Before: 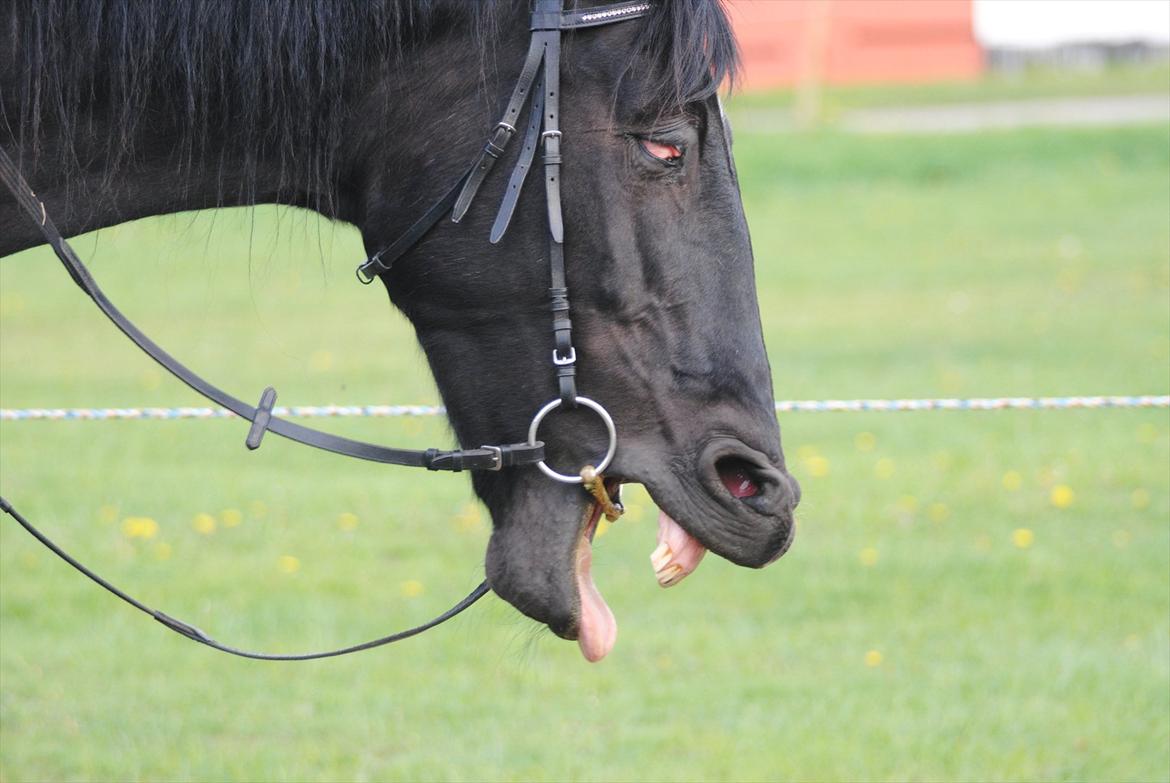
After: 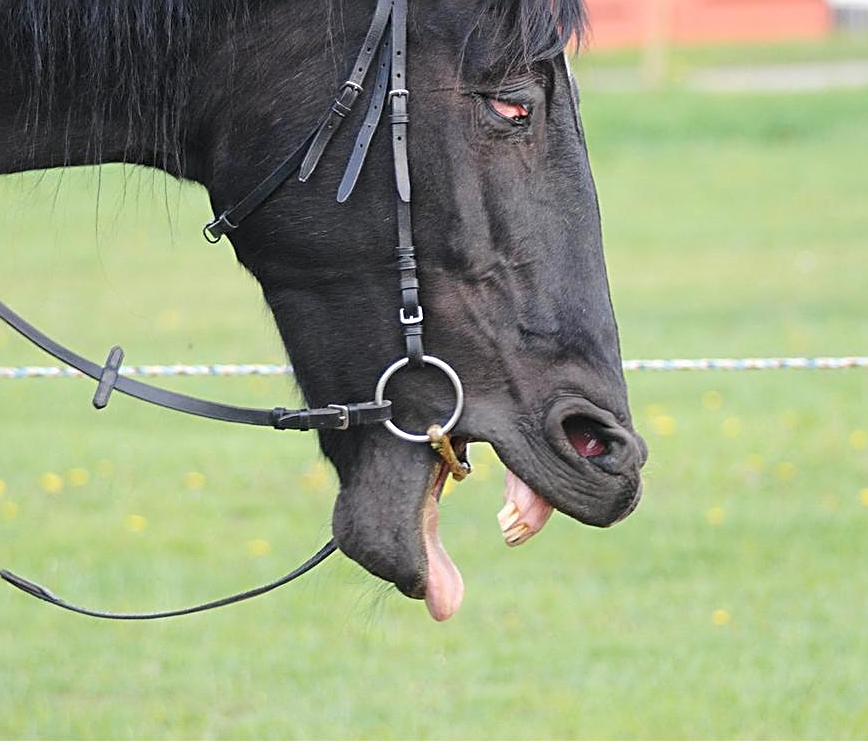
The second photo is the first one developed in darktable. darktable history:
crop and rotate: left 13.15%, top 5.251%, right 12.609%
sharpen: radius 2.543, amount 0.636
